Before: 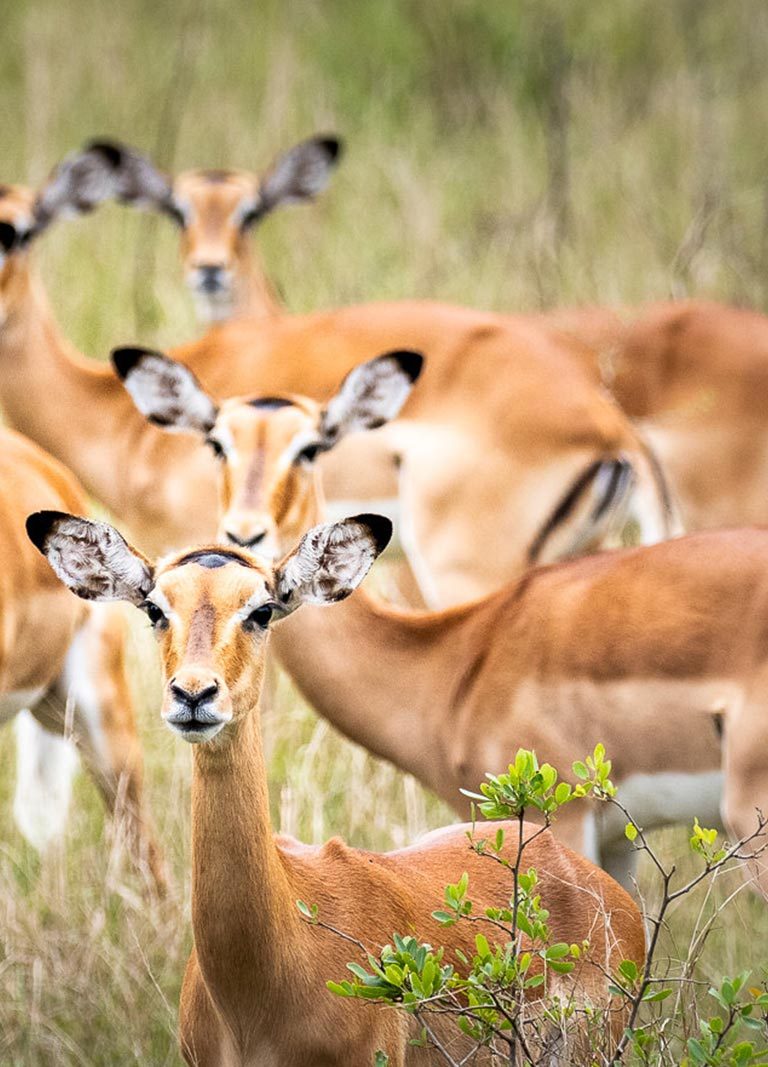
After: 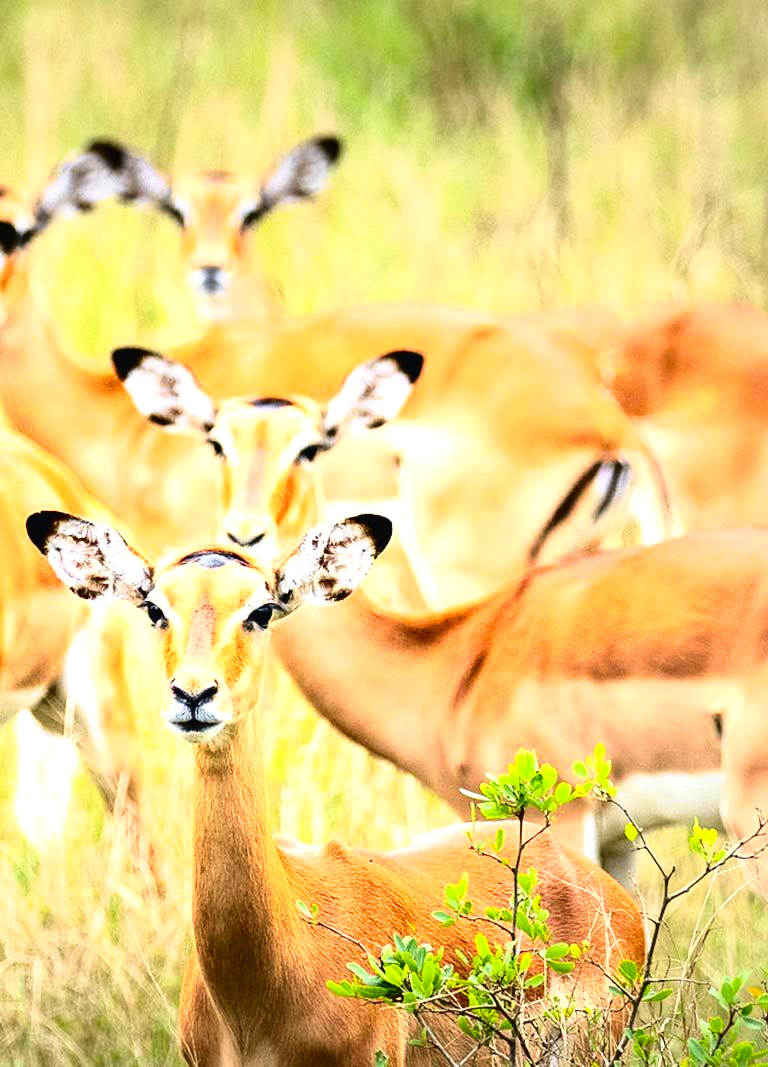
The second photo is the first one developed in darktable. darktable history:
tone curve: curves: ch0 [(0, 0.023) (0.132, 0.075) (0.251, 0.186) (0.441, 0.476) (0.662, 0.757) (0.849, 0.927) (1, 0.99)]; ch1 [(0, 0) (0.447, 0.411) (0.483, 0.469) (0.498, 0.496) (0.518, 0.514) (0.561, 0.59) (0.606, 0.659) (0.657, 0.725) (0.869, 0.916) (1, 1)]; ch2 [(0, 0) (0.307, 0.315) (0.425, 0.438) (0.483, 0.477) (0.503, 0.503) (0.526, 0.553) (0.552, 0.601) (0.615, 0.669) (0.703, 0.797) (0.985, 0.966)], color space Lab, independent channels
exposure: black level correction 0.001, exposure 0.5 EV, compensate exposure bias true, compensate highlight preservation false
tone equalizer: -8 EV -0.001 EV, -7 EV 0.001 EV, -6 EV -0.002 EV, -5 EV -0.003 EV, -4 EV -0.062 EV, -3 EV -0.222 EV, -2 EV -0.267 EV, -1 EV 0.105 EV, +0 EV 0.303 EV
